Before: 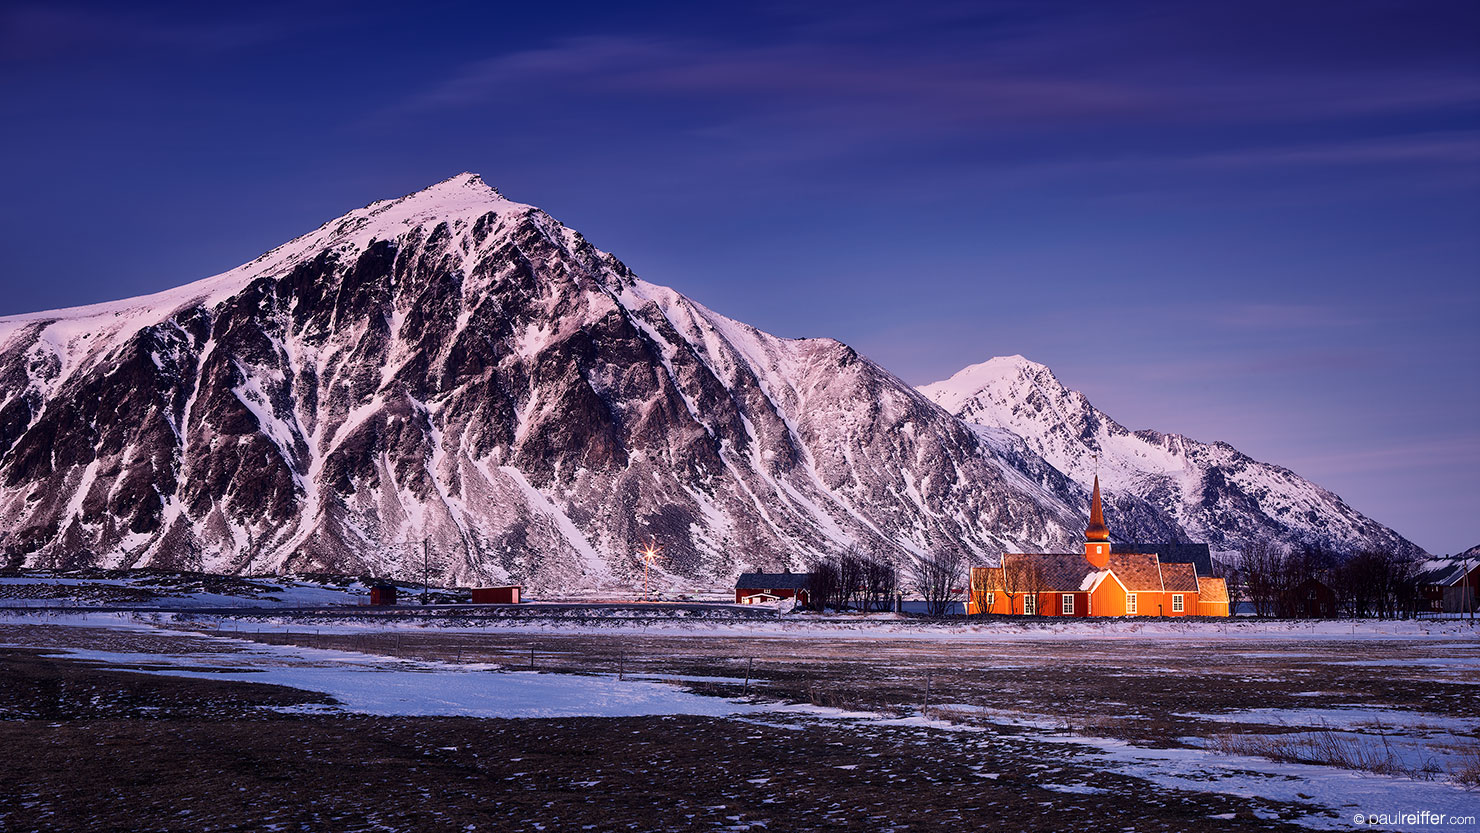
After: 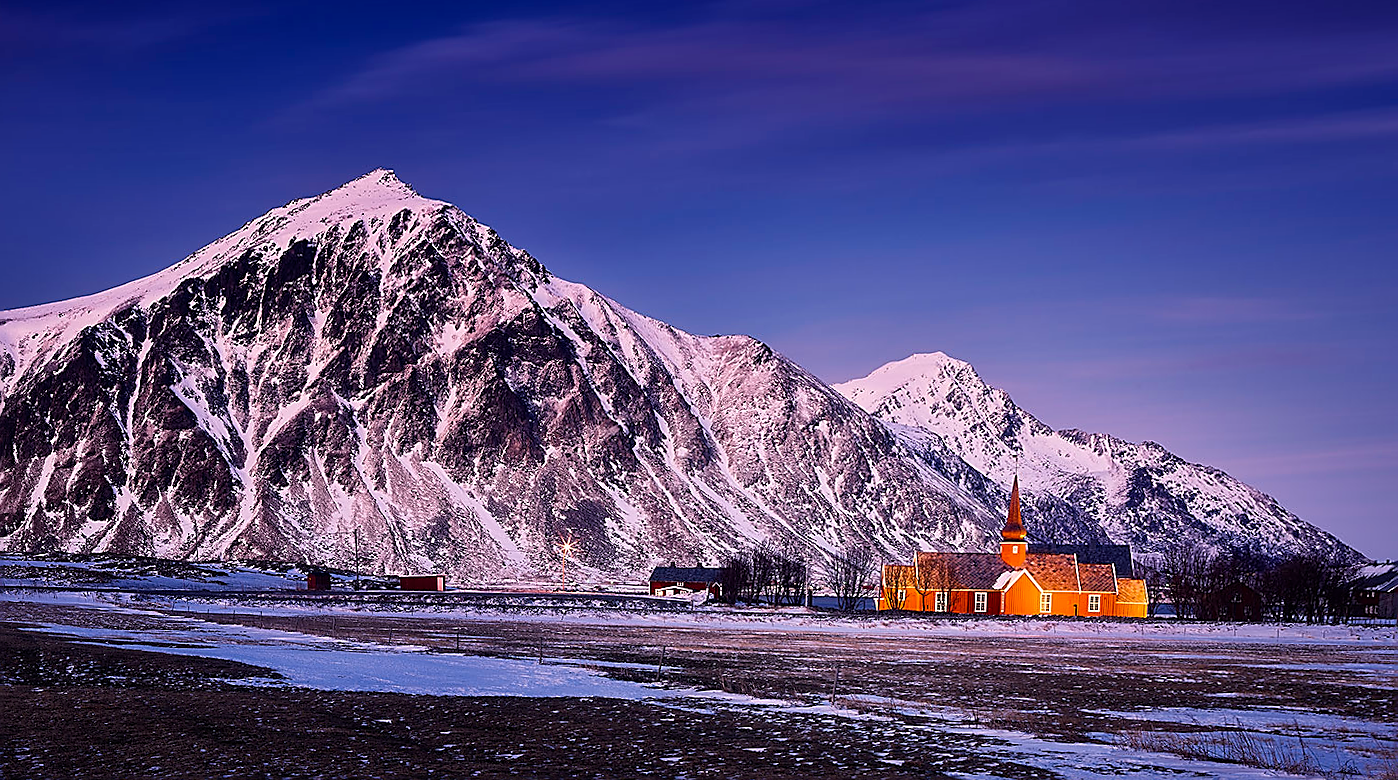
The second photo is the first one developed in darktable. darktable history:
rotate and perspective: rotation 0.062°, lens shift (vertical) 0.115, lens shift (horizontal) -0.133, crop left 0.047, crop right 0.94, crop top 0.061, crop bottom 0.94
color balance rgb: perceptual saturation grading › global saturation 20%, global vibrance 20%
tone equalizer: on, module defaults
sharpen: radius 1.4, amount 1.25, threshold 0.7
